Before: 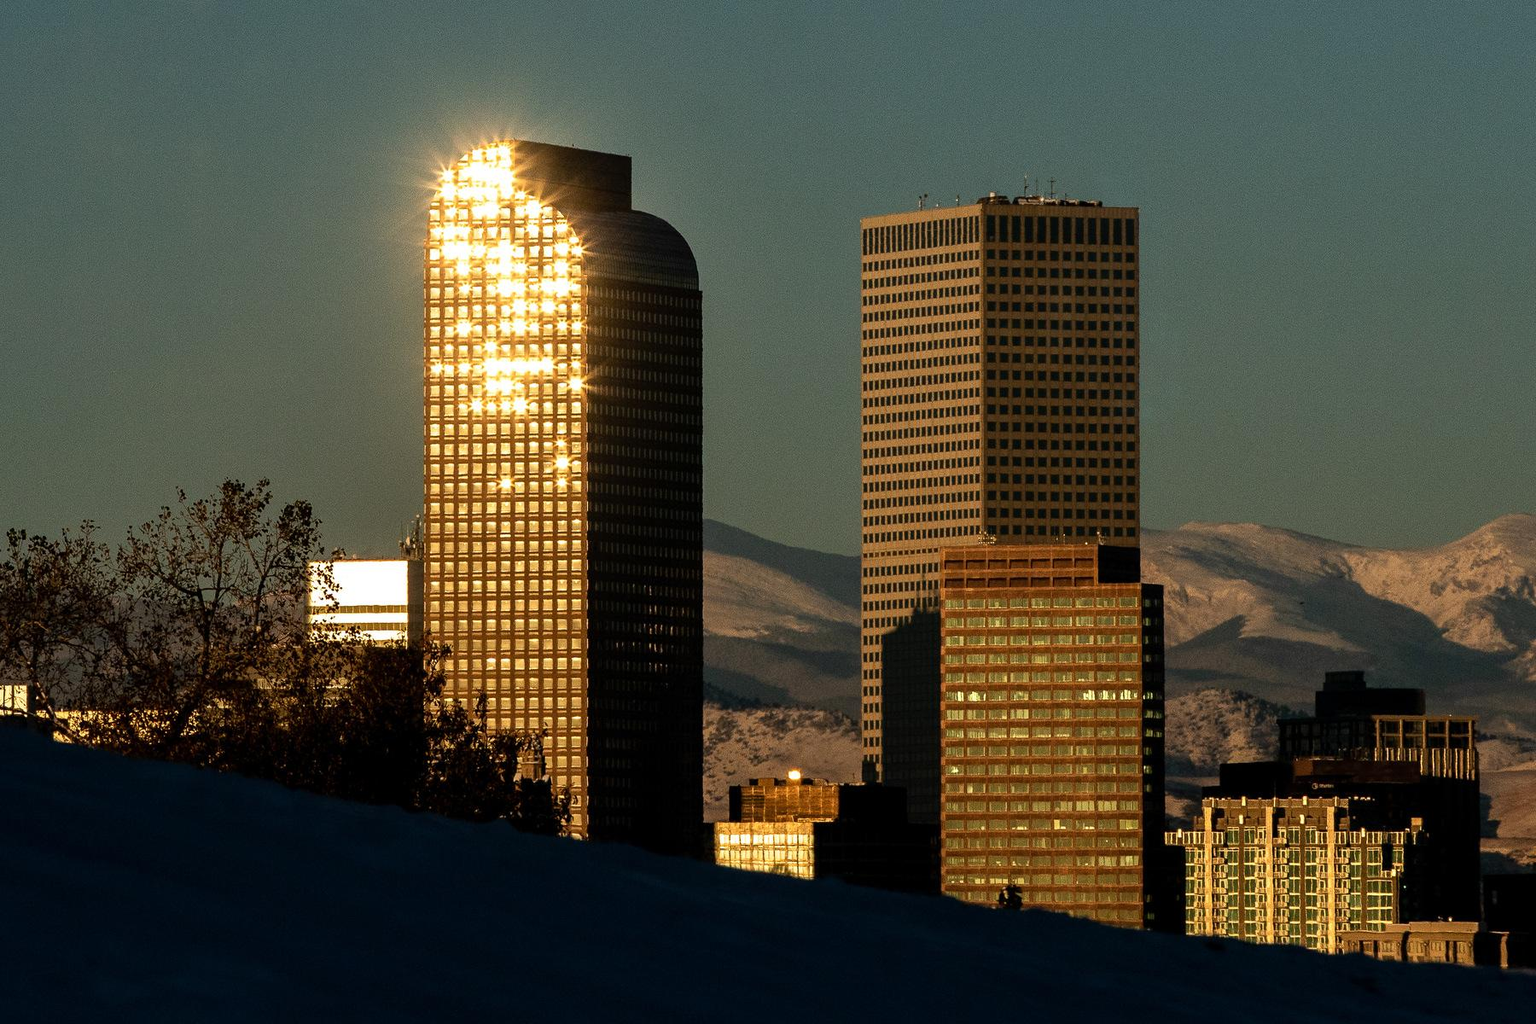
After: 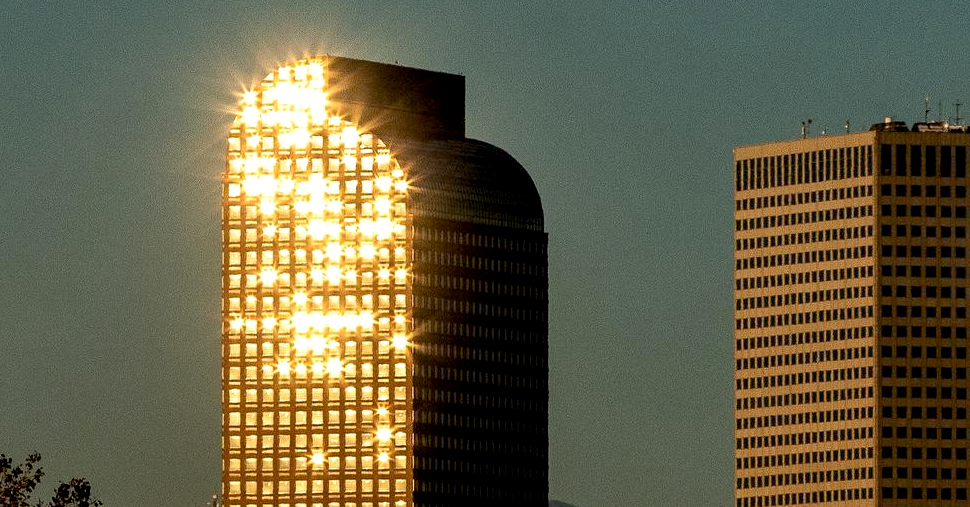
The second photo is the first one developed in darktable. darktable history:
exposure: black level correction 0.007, exposure 0.093 EV, compensate highlight preservation false
crop: left 15.306%, top 9.065%, right 30.789%, bottom 48.638%
